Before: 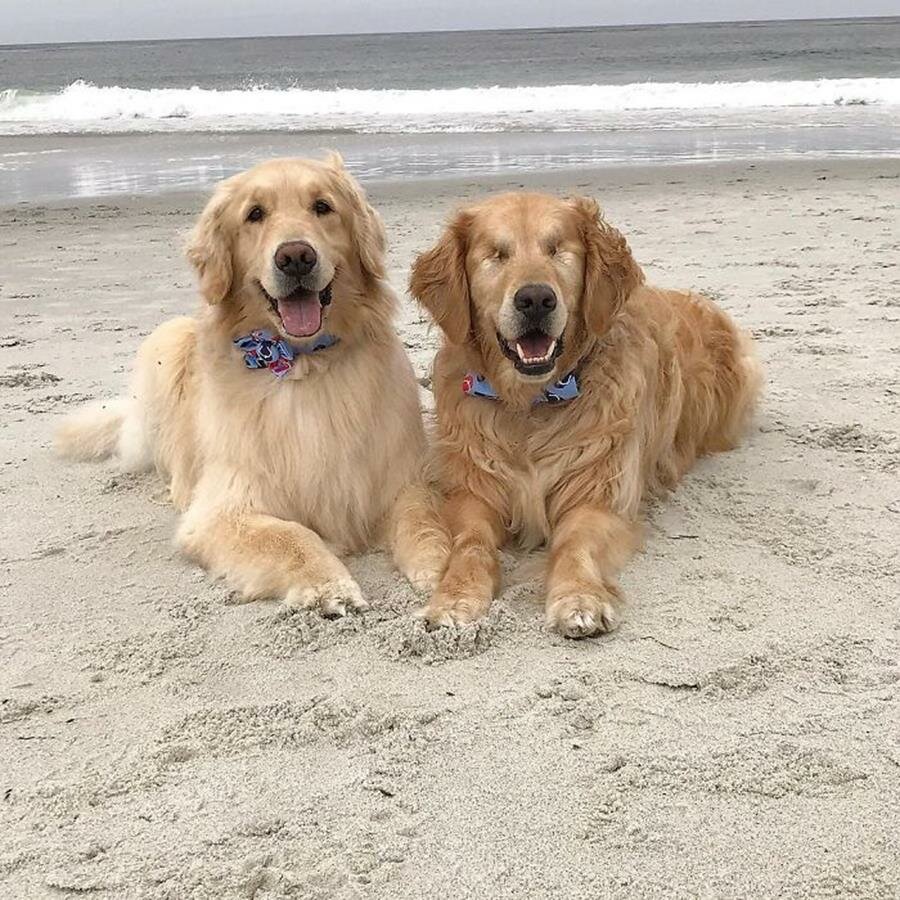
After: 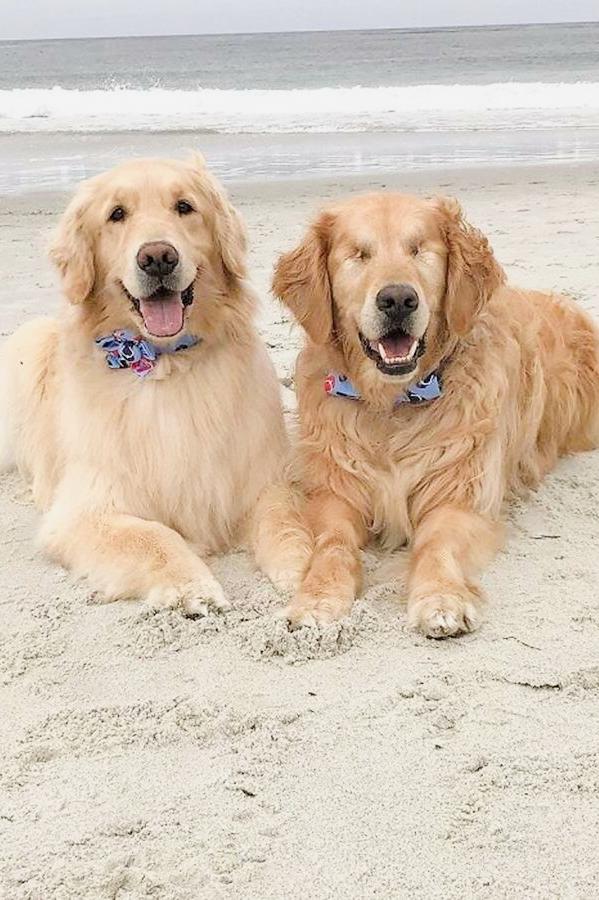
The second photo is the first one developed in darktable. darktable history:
exposure: black level correction 0, exposure 1.101 EV, compensate highlight preservation false
crop and rotate: left 15.353%, right 17.984%
filmic rgb: black relative exposure -7.65 EV, white relative exposure 4.56 EV, hardness 3.61
